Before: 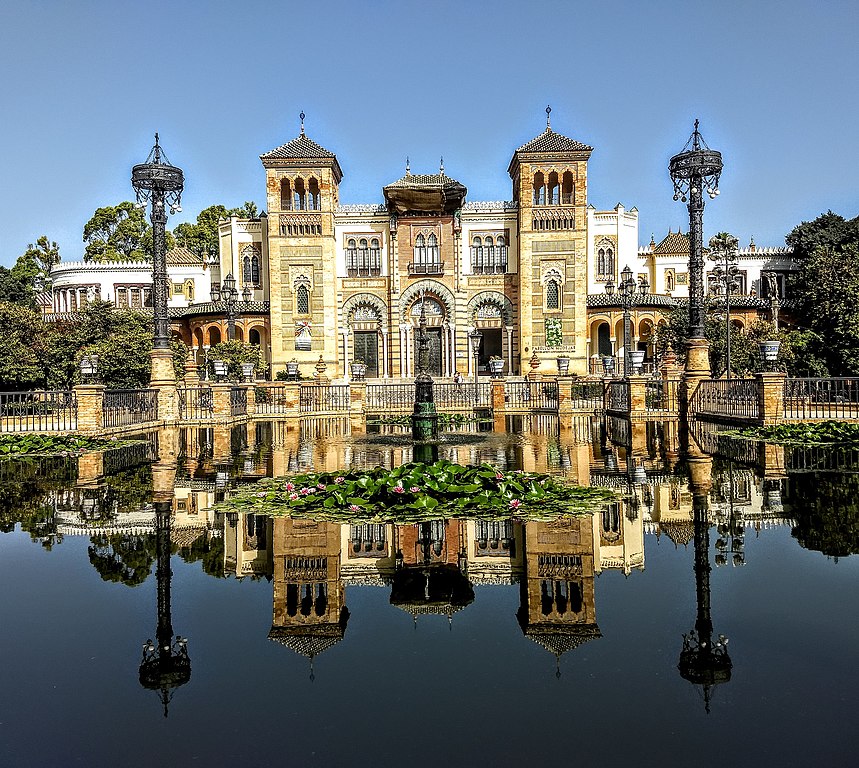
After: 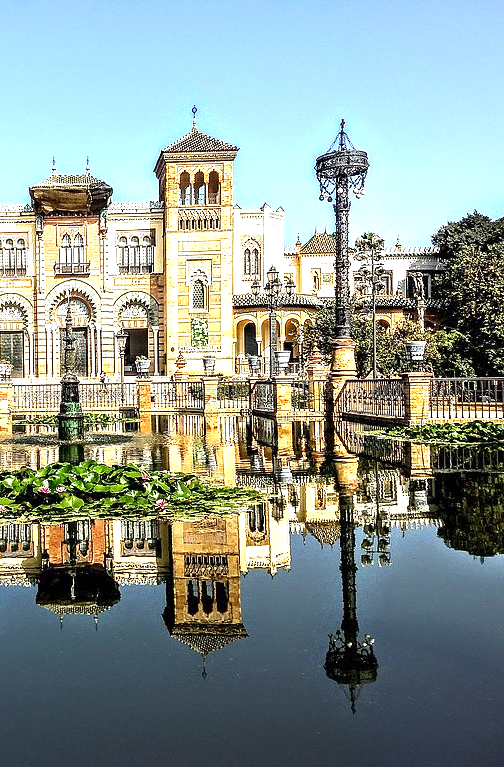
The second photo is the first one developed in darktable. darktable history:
exposure: exposure 1.264 EV, compensate highlight preservation false
crop: left 41.27%
